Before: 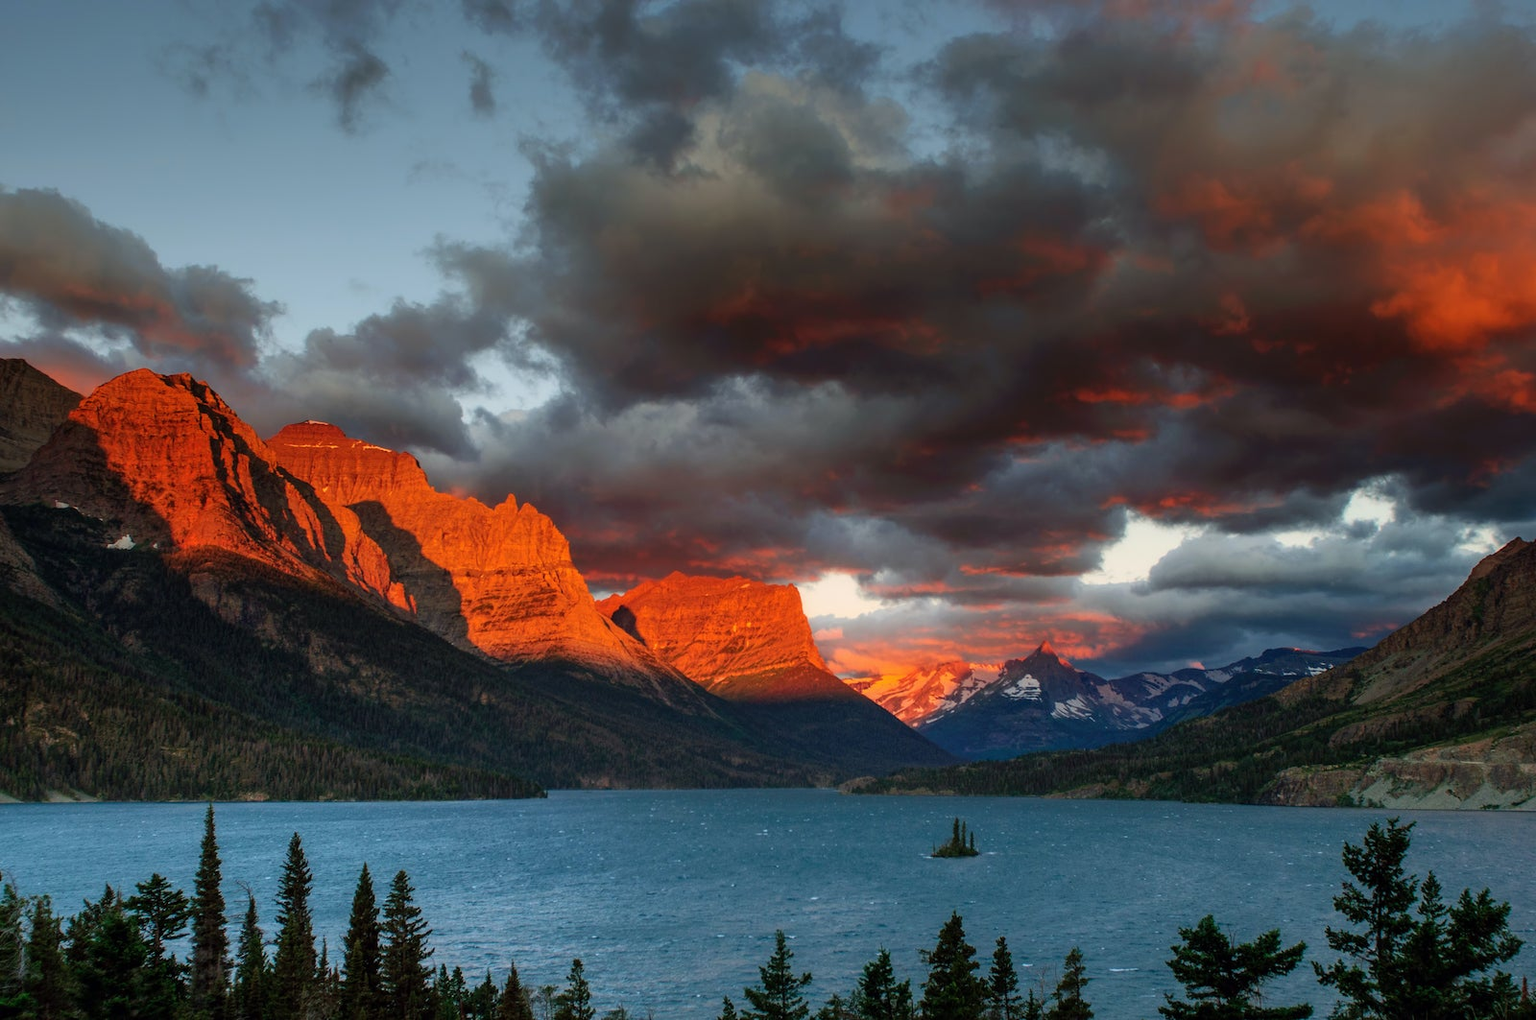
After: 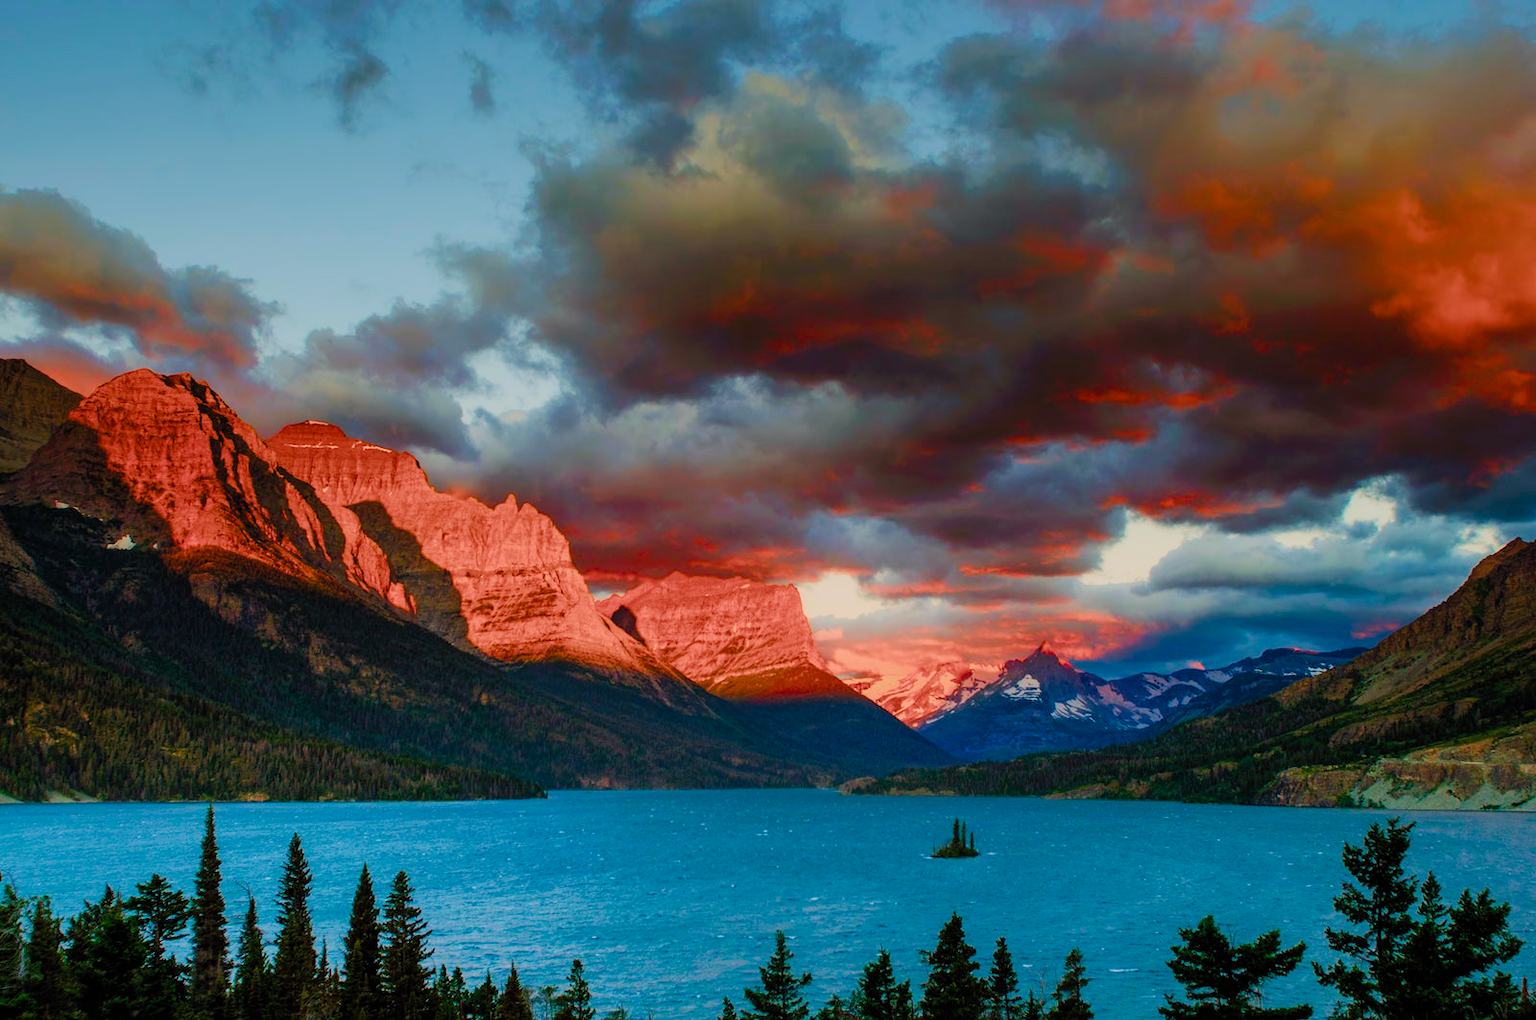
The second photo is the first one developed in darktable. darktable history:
color balance rgb: shadows lift › luminance -10.299%, shadows lift › chroma 0.692%, shadows lift › hue 113.95°, highlights gain › chroma 2.248%, highlights gain › hue 74.65°, perceptual saturation grading › global saturation 45.597%, perceptual saturation grading › highlights -49.163%, perceptual saturation grading › shadows 29.307%, perceptual brilliance grading › global brilliance 9.849%, perceptual brilliance grading › shadows 15.115%, global vibrance 50.791%
filmic rgb: black relative exposure -7.65 EV, white relative exposure 4.56 EV, hardness 3.61, color science v5 (2021), contrast in shadows safe, contrast in highlights safe
velvia: strength 14.37%
